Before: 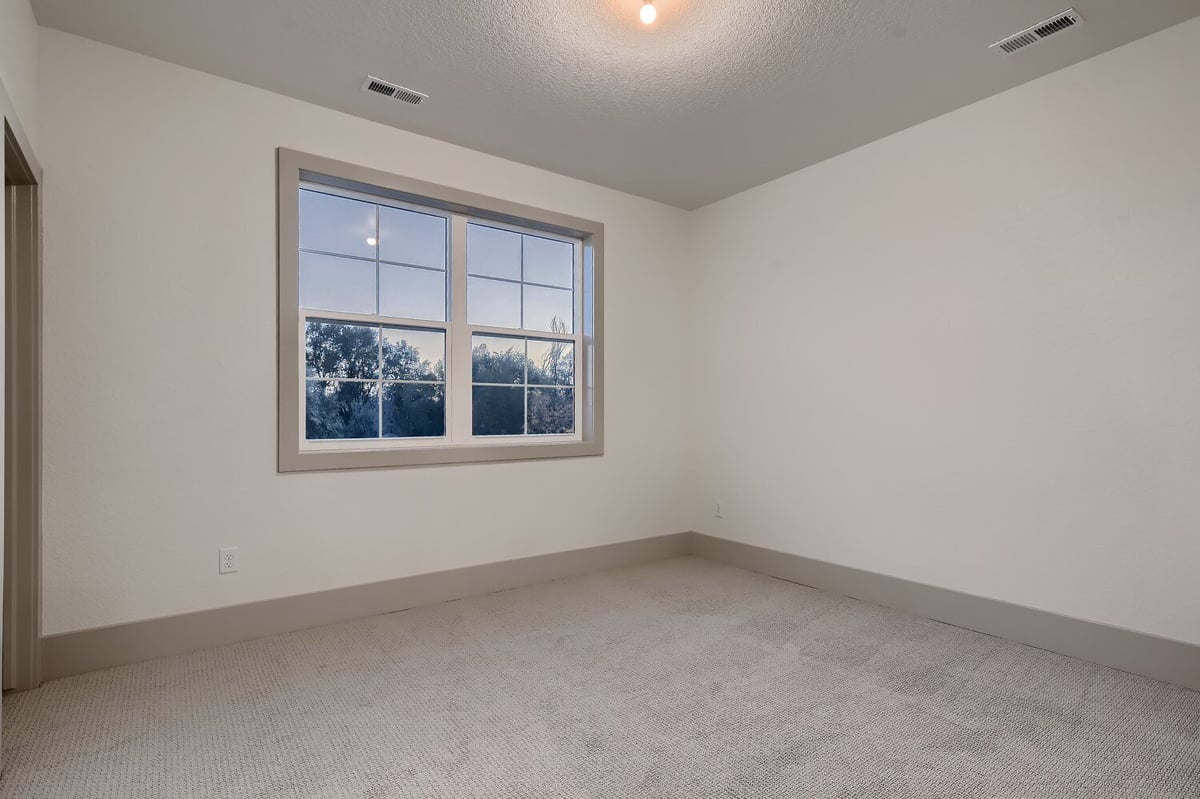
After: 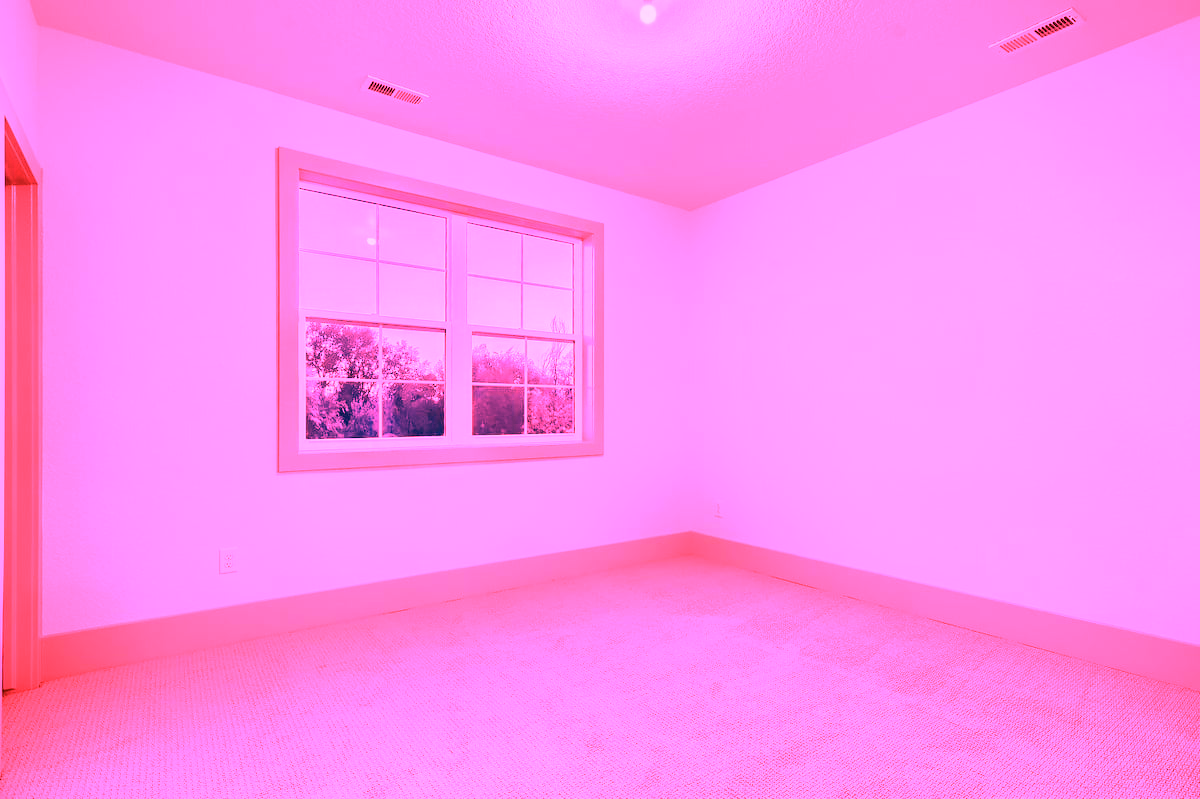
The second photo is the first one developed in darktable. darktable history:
contrast brightness saturation: contrast 0.07
white balance: red 4.26, blue 1.802
